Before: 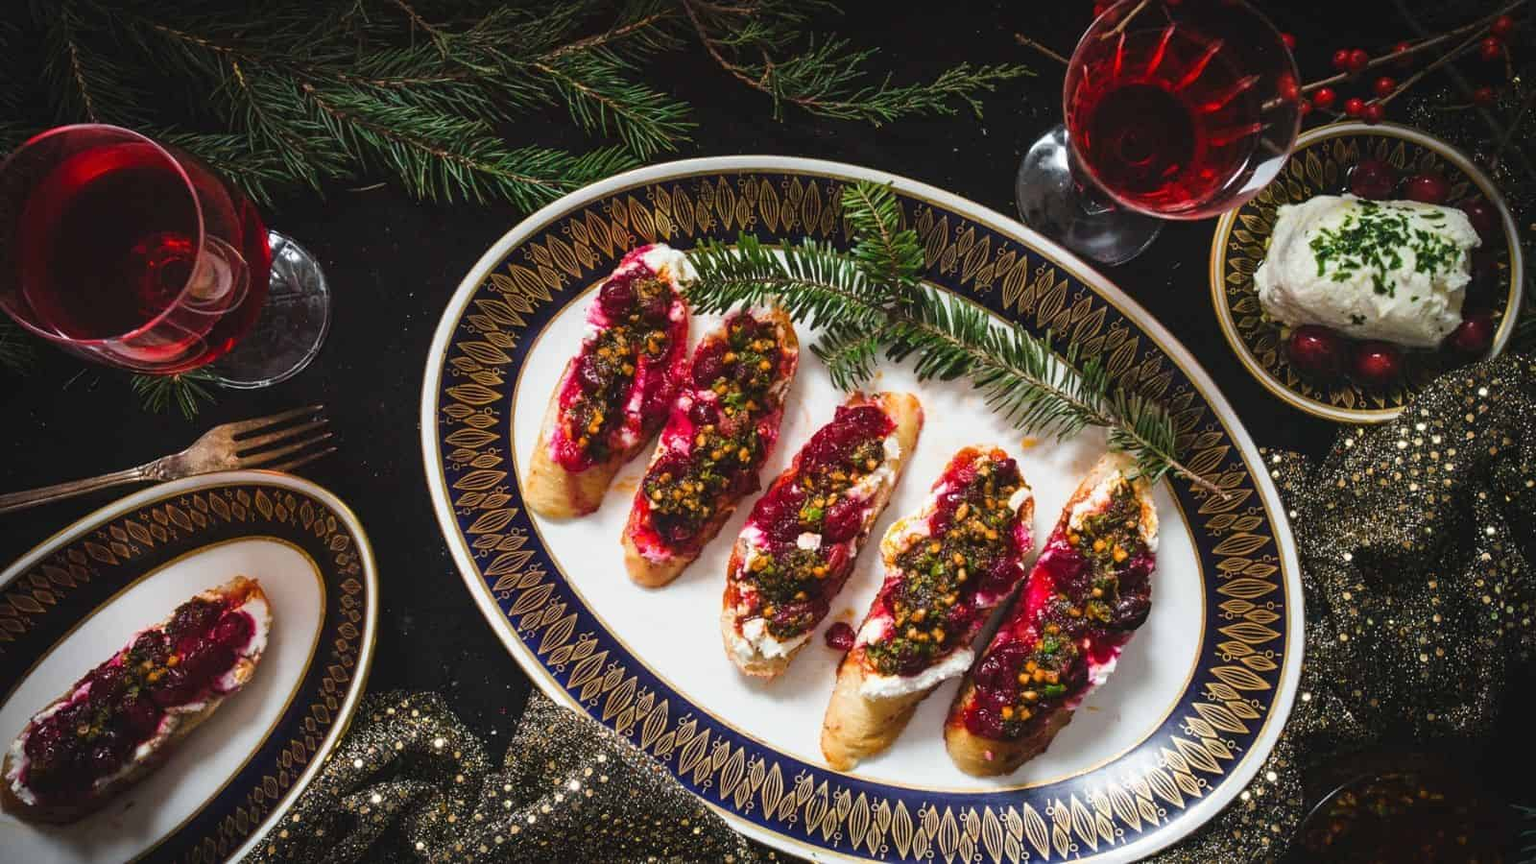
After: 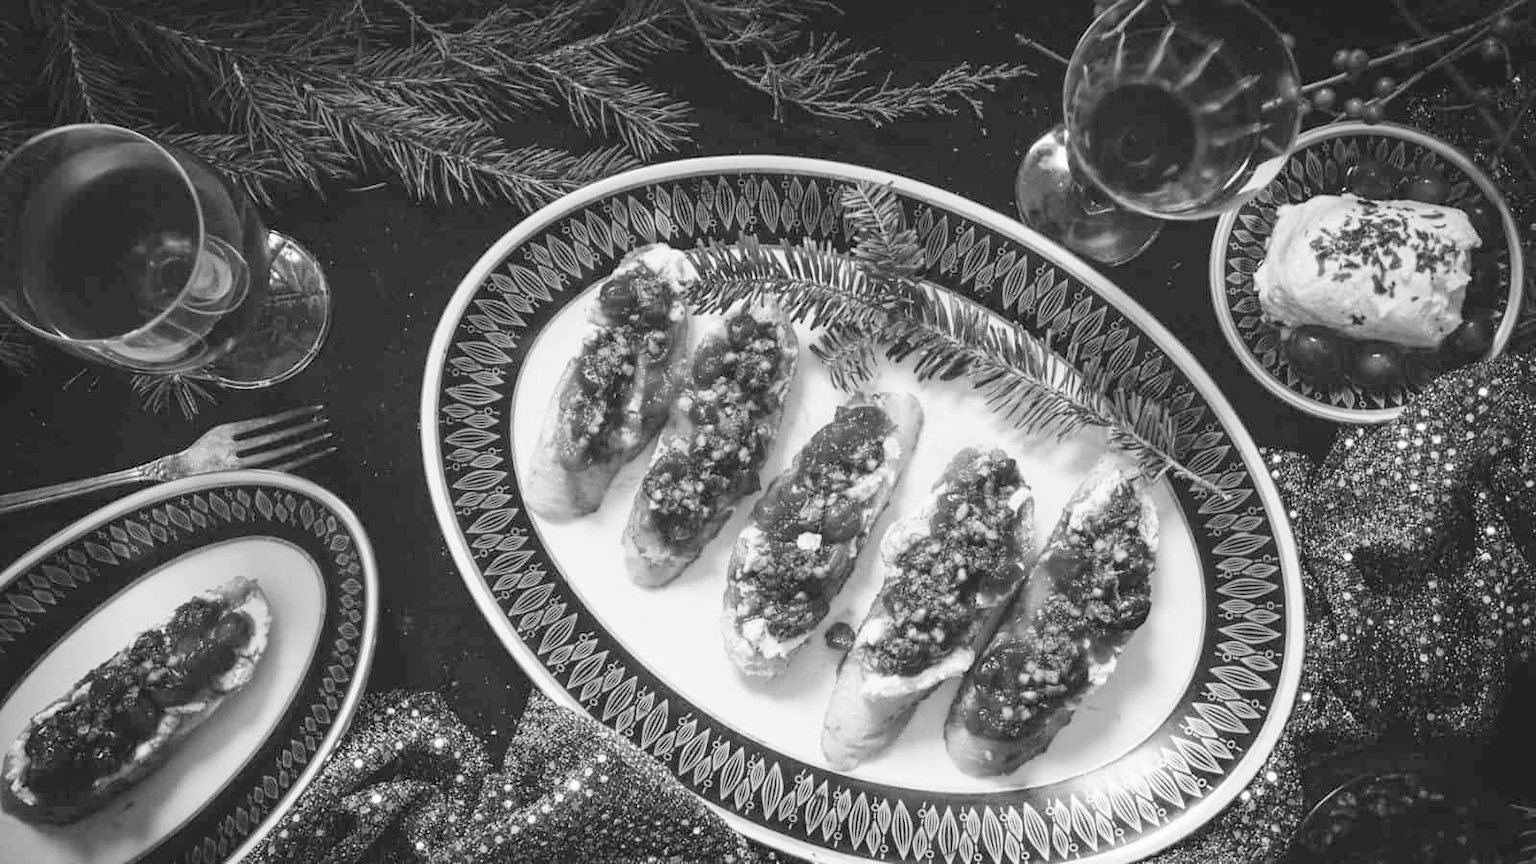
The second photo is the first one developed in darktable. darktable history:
global tonemap: drago (0.7, 100)
monochrome: on, module defaults
white balance: red 1.123, blue 0.83
contrast brightness saturation: saturation 0.13
